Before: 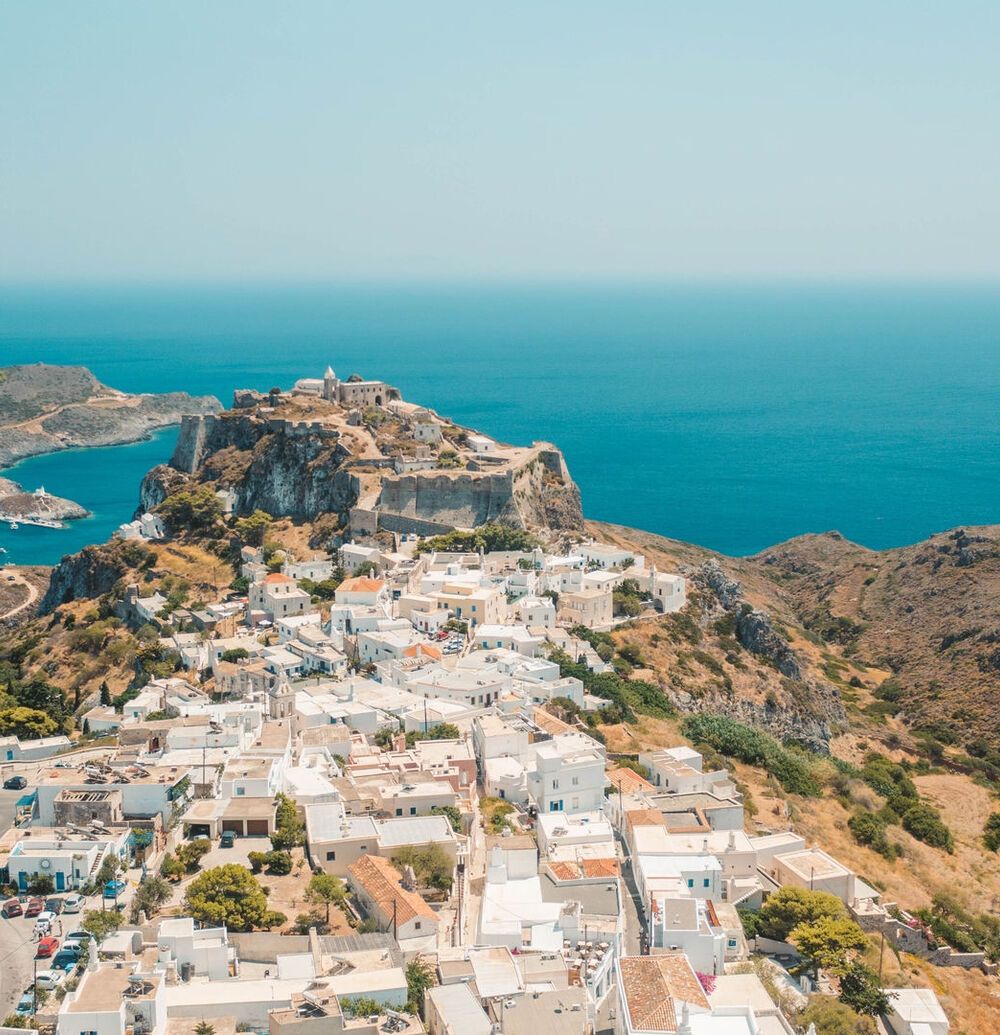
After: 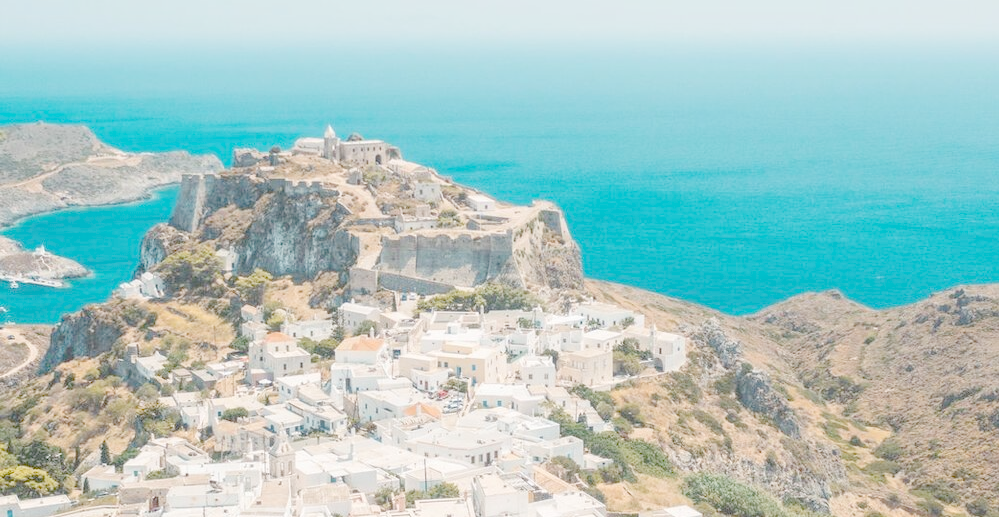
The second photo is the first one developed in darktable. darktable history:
crop: top 23.352%, bottom 26.648%
